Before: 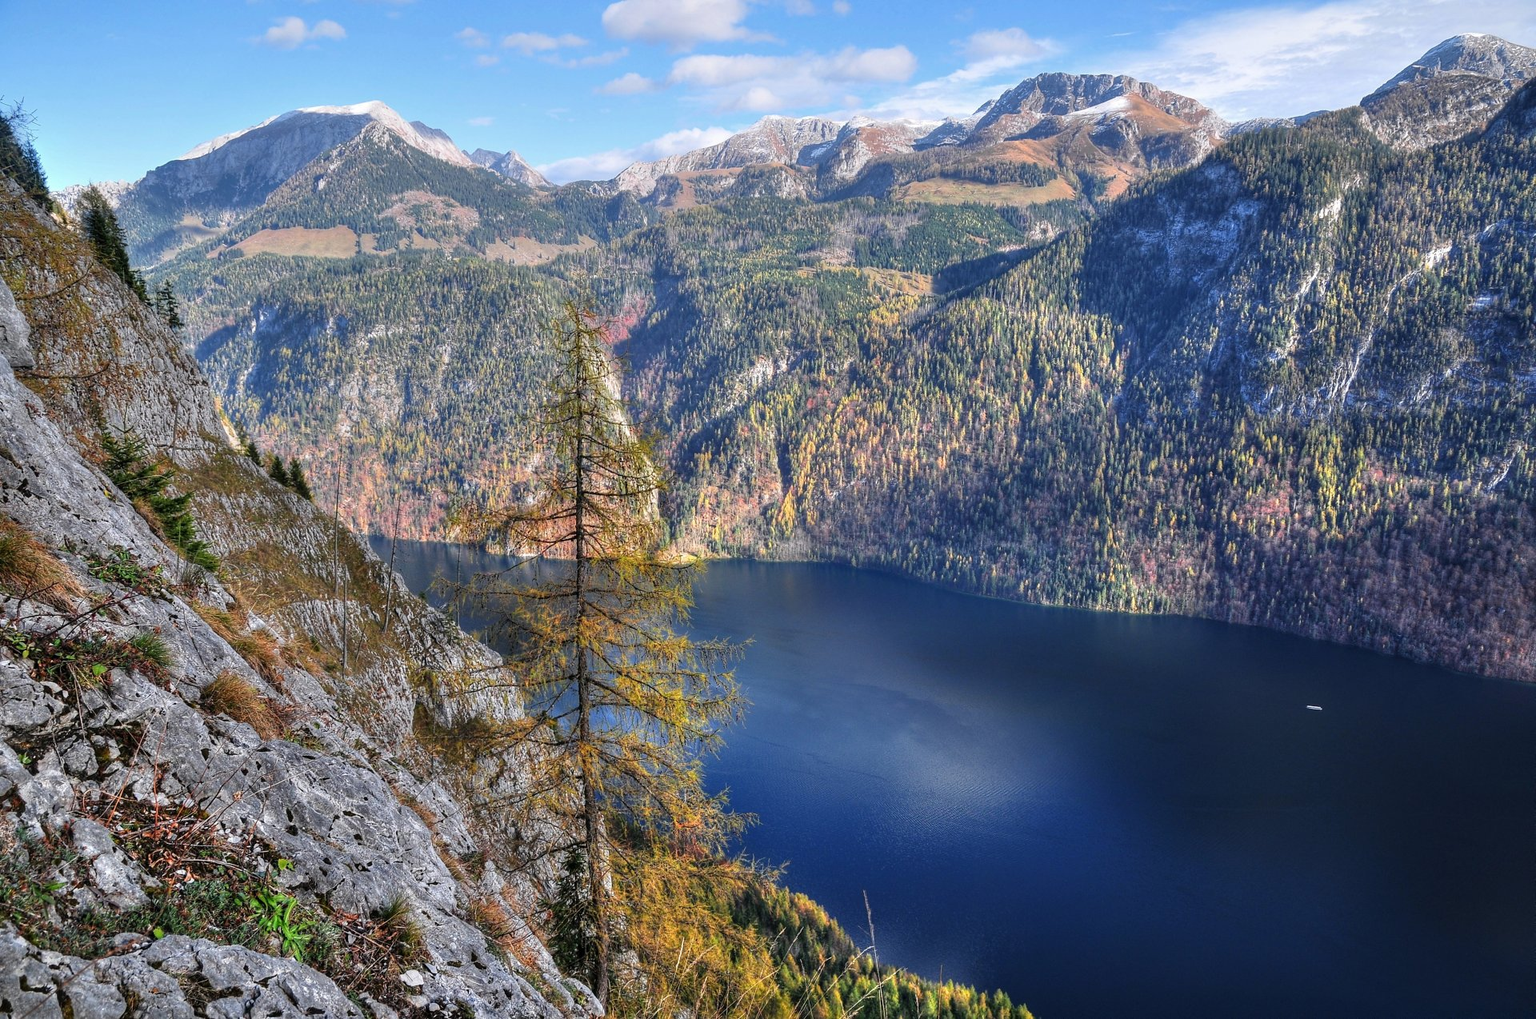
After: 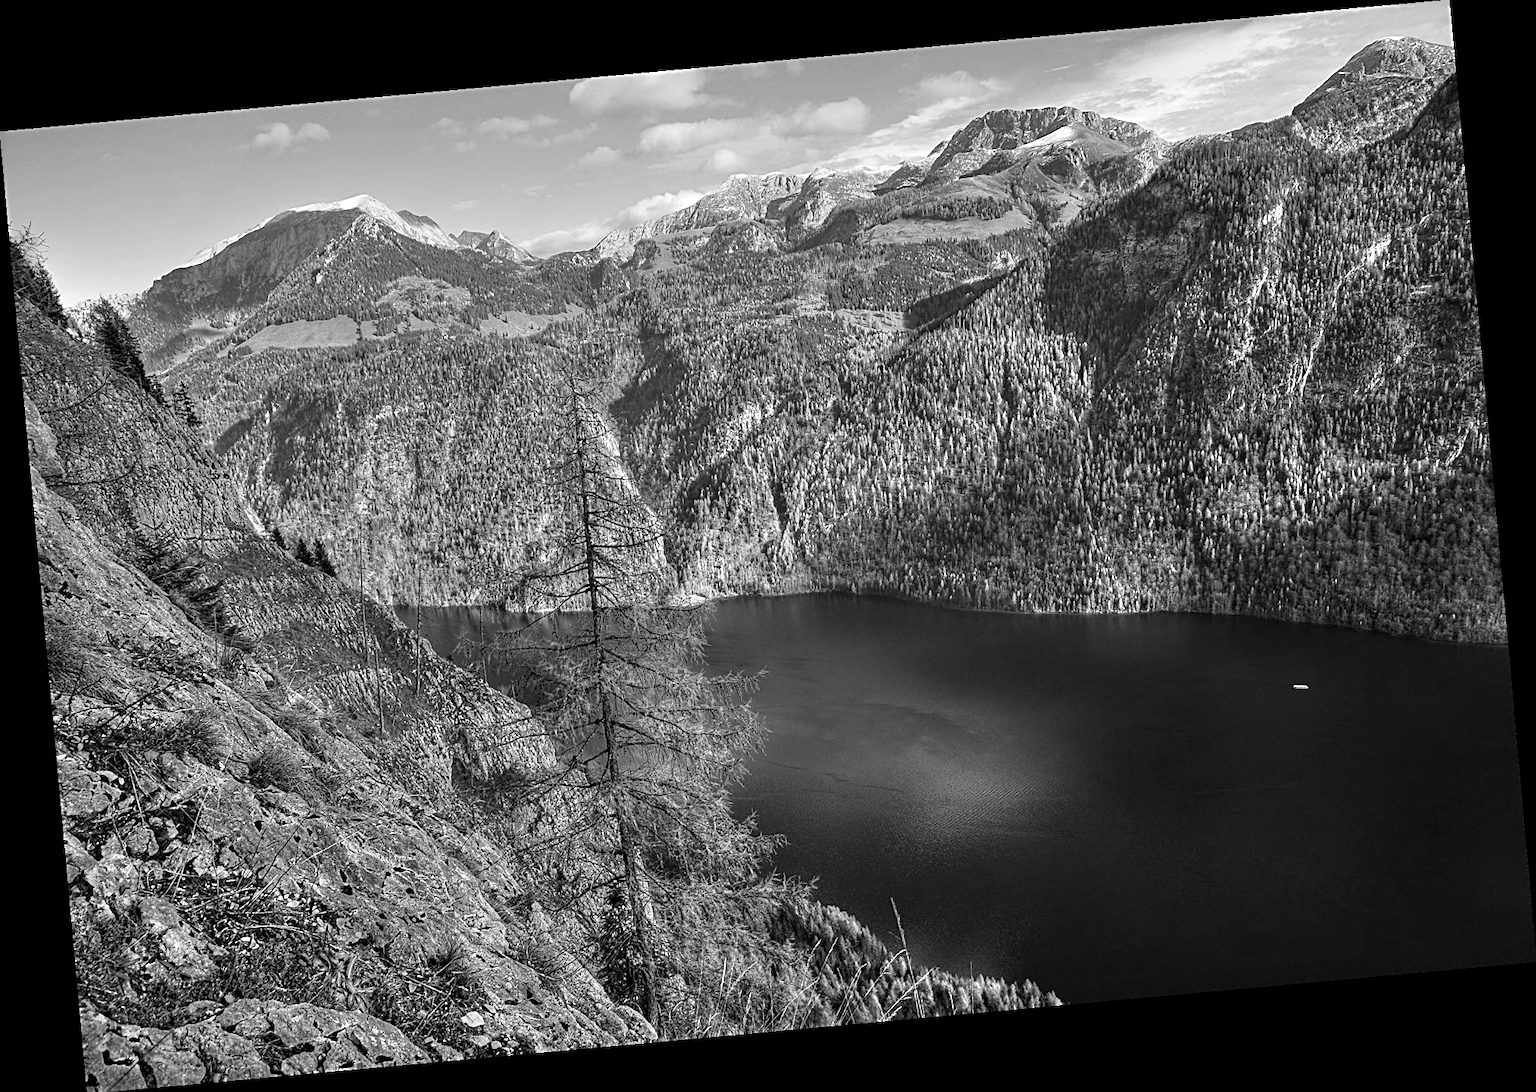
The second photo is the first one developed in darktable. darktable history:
color balance rgb: perceptual saturation grading › global saturation 20%, perceptual saturation grading › highlights -25%, perceptual saturation grading › shadows 50%
color zones: curves: ch1 [(0, -0.014) (0.143, -0.013) (0.286, -0.013) (0.429, -0.016) (0.571, -0.019) (0.714, -0.015) (0.857, 0.002) (1, -0.014)]
haze removal: strength 0.29, distance 0.25, compatibility mode true, adaptive false
sharpen: radius 2.543, amount 0.636
rotate and perspective: rotation -5.2°, automatic cropping off
